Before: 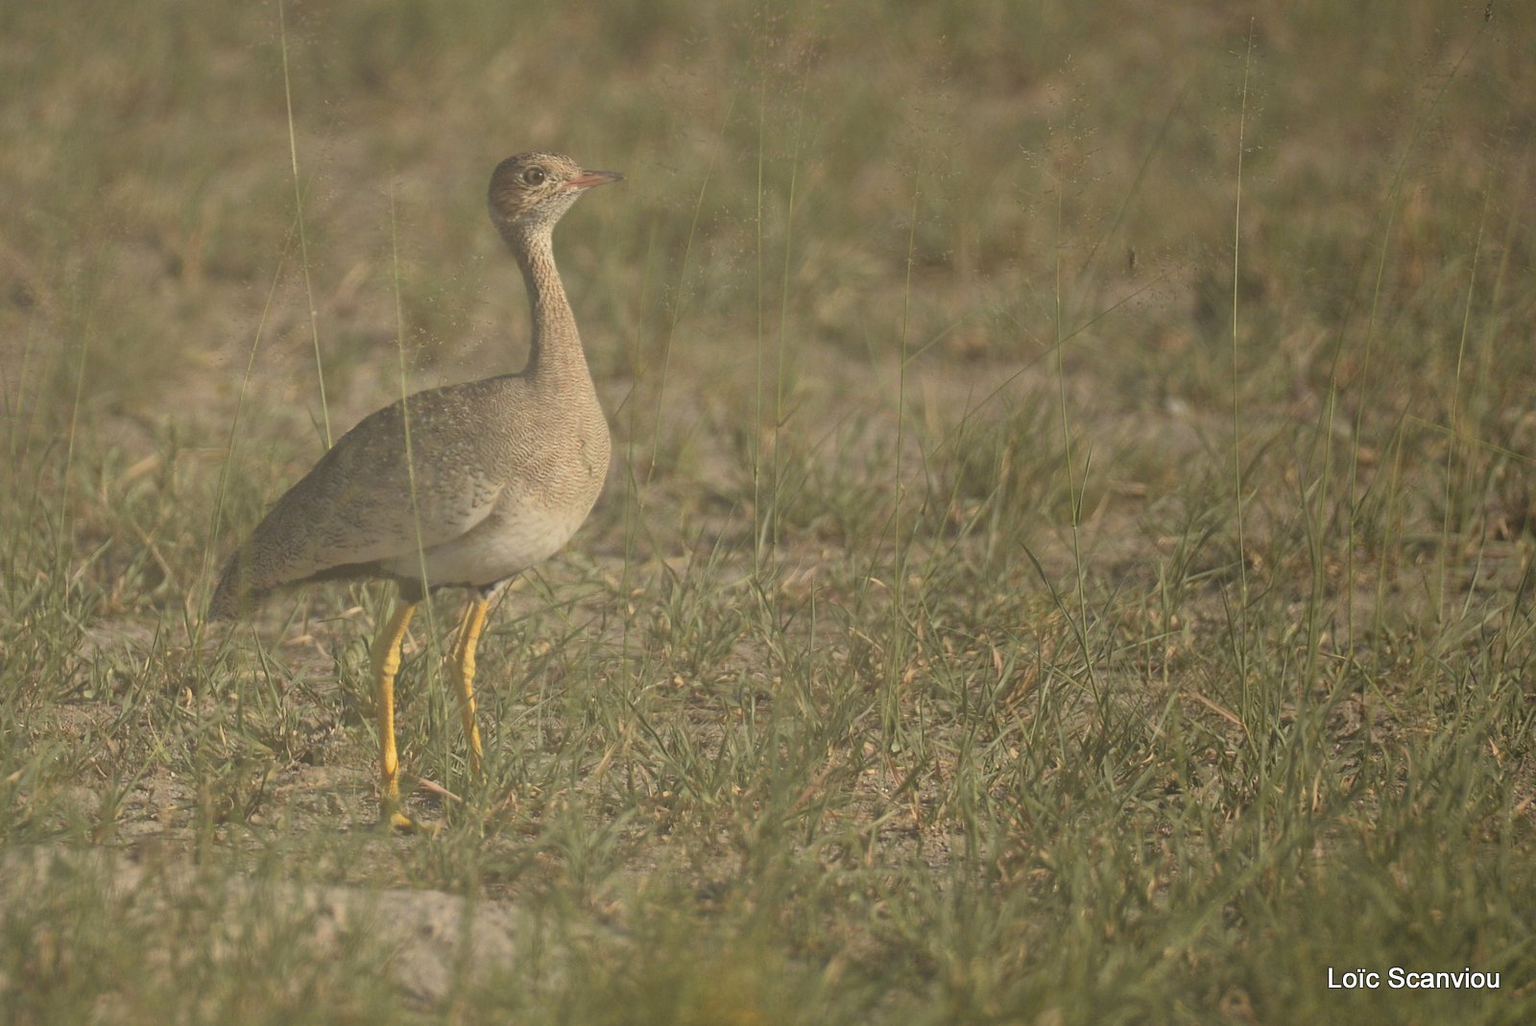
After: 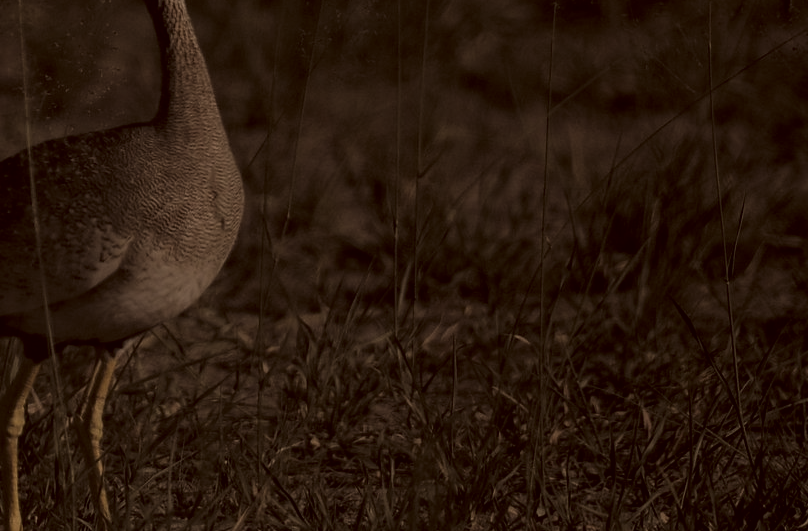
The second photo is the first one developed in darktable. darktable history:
crop: left 24.547%, top 24.991%, right 24.908%, bottom 25.033%
local contrast: detail 110%
color correction: highlights a* 10.21, highlights b* 9.67, shadows a* 8.14, shadows b* 7.65, saturation 0.824
filmic rgb: black relative exposure -3.49 EV, white relative exposure 2.25 EV, hardness 3.41
exposure: exposure 0.441 EV, compensate exposure bias true, compensate highlight preservation false
levels: levels [0, 0.618, 1]
